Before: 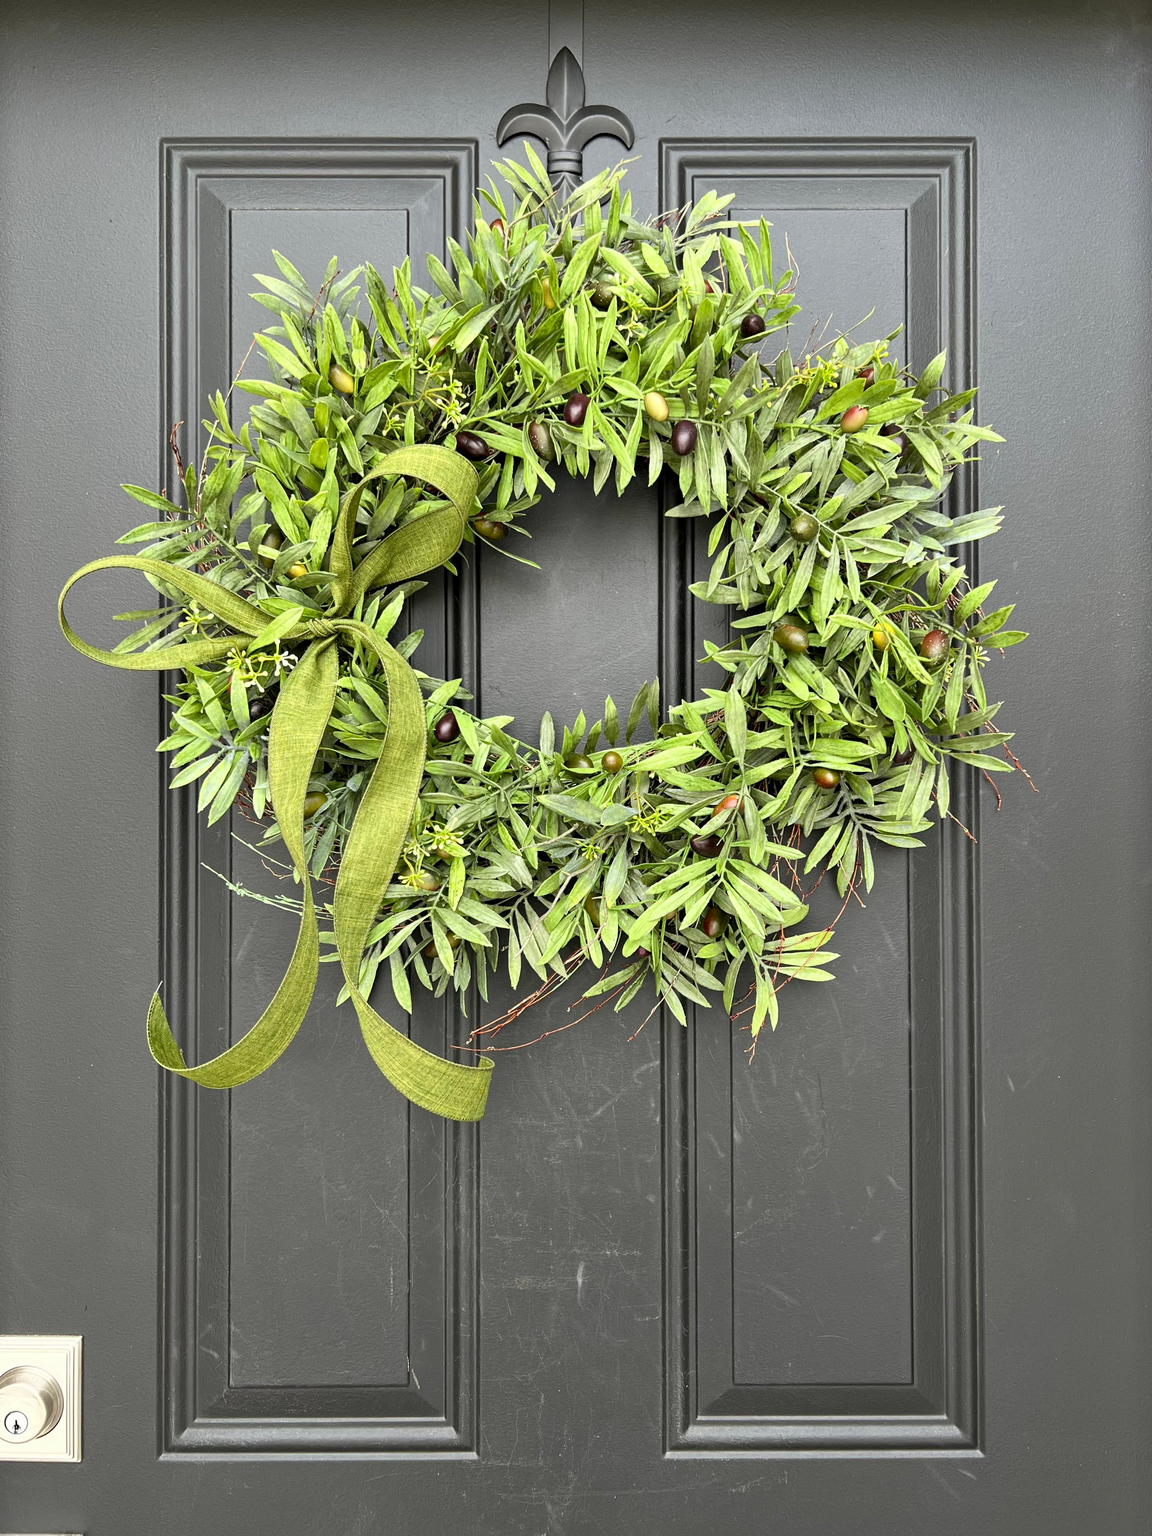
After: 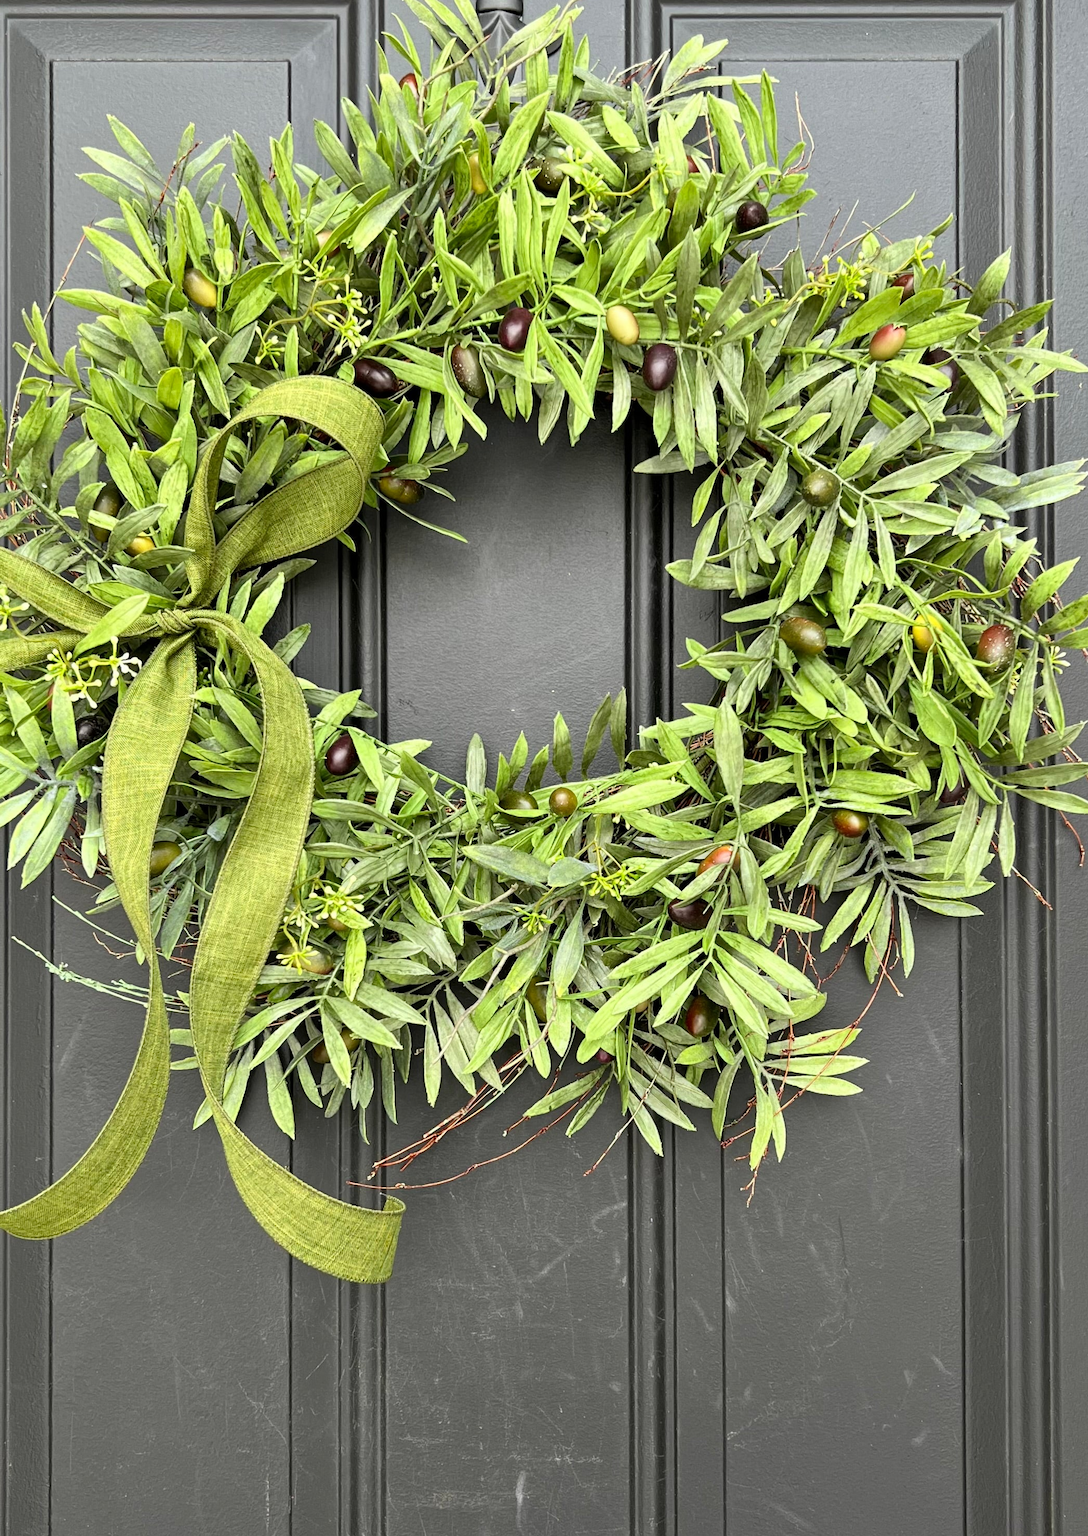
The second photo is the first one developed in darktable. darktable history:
crop and rotate: left 16.712%, top 10.749%, right 12.829%, bottom 14.649%
